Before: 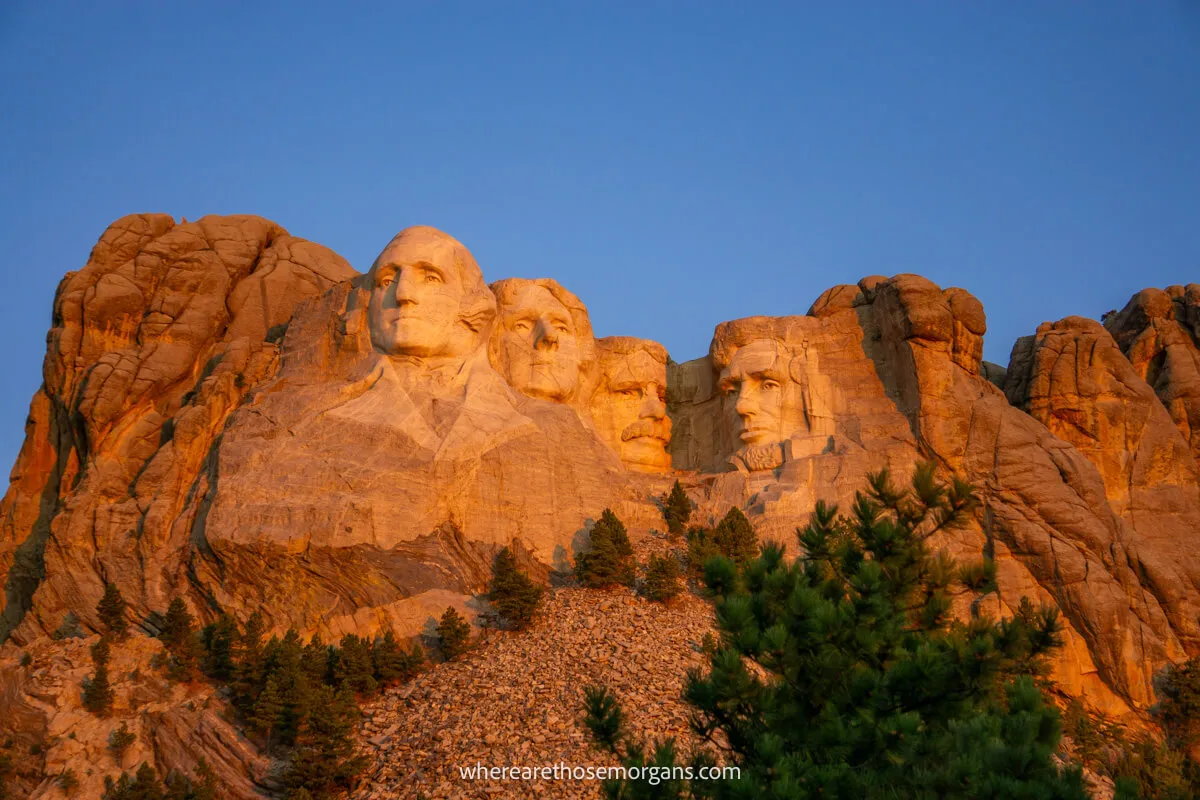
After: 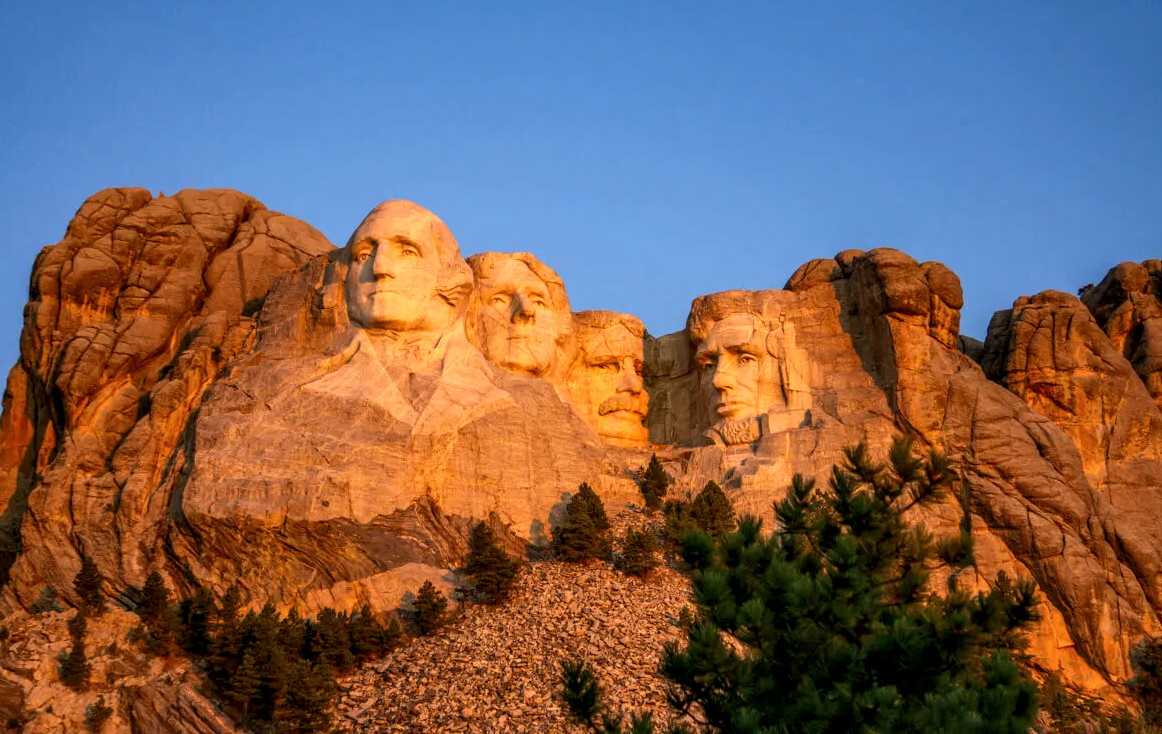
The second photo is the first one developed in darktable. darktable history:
crop: left 1.964%, top 3.251%, right 1.122%, bottom 4.933%
local contrast: detail 130%
tone equalizer: -8 EV -0.417 EV, -7 EV -0.389 EV, -6 EV -0.333 EV, -5 EV -0.222 EV, -3 EV 0.222 EV, -2 EV 0.333 EV, -1 EV 0.389 EV, +0 EV 0.417 EV, edges refinement/feathering 500, mask exposure compensation -1.57 EV, preserve details no
